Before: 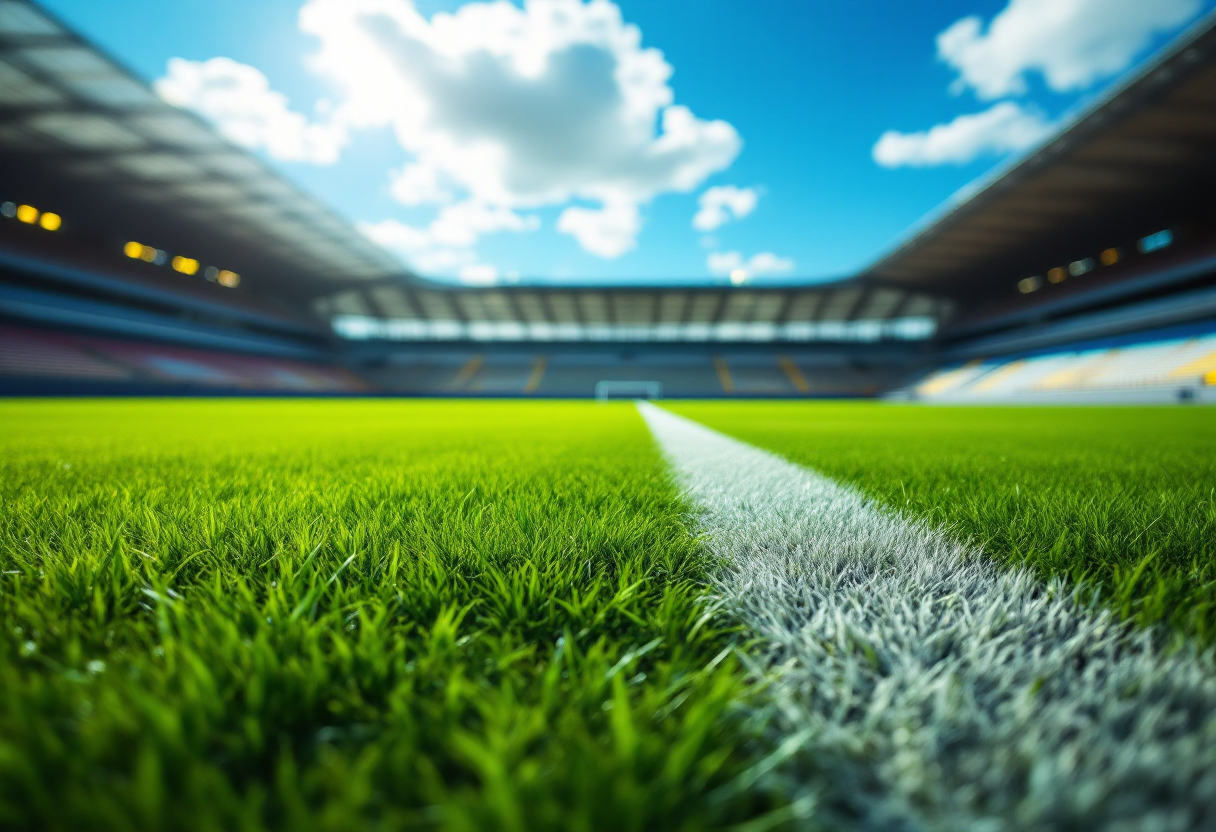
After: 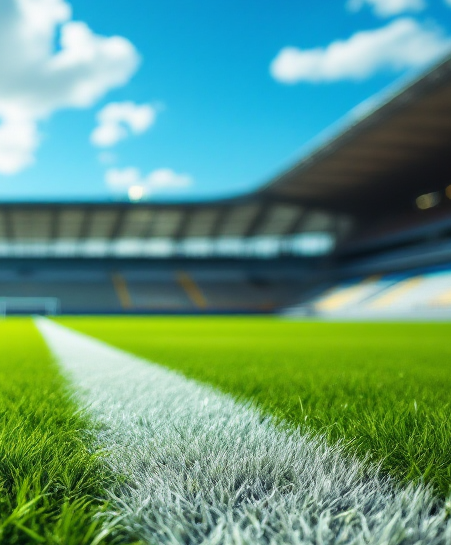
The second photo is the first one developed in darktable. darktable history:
crop and rotate: left 49.576%, top 10.114%, right 13.262%, bottom 24.355%
